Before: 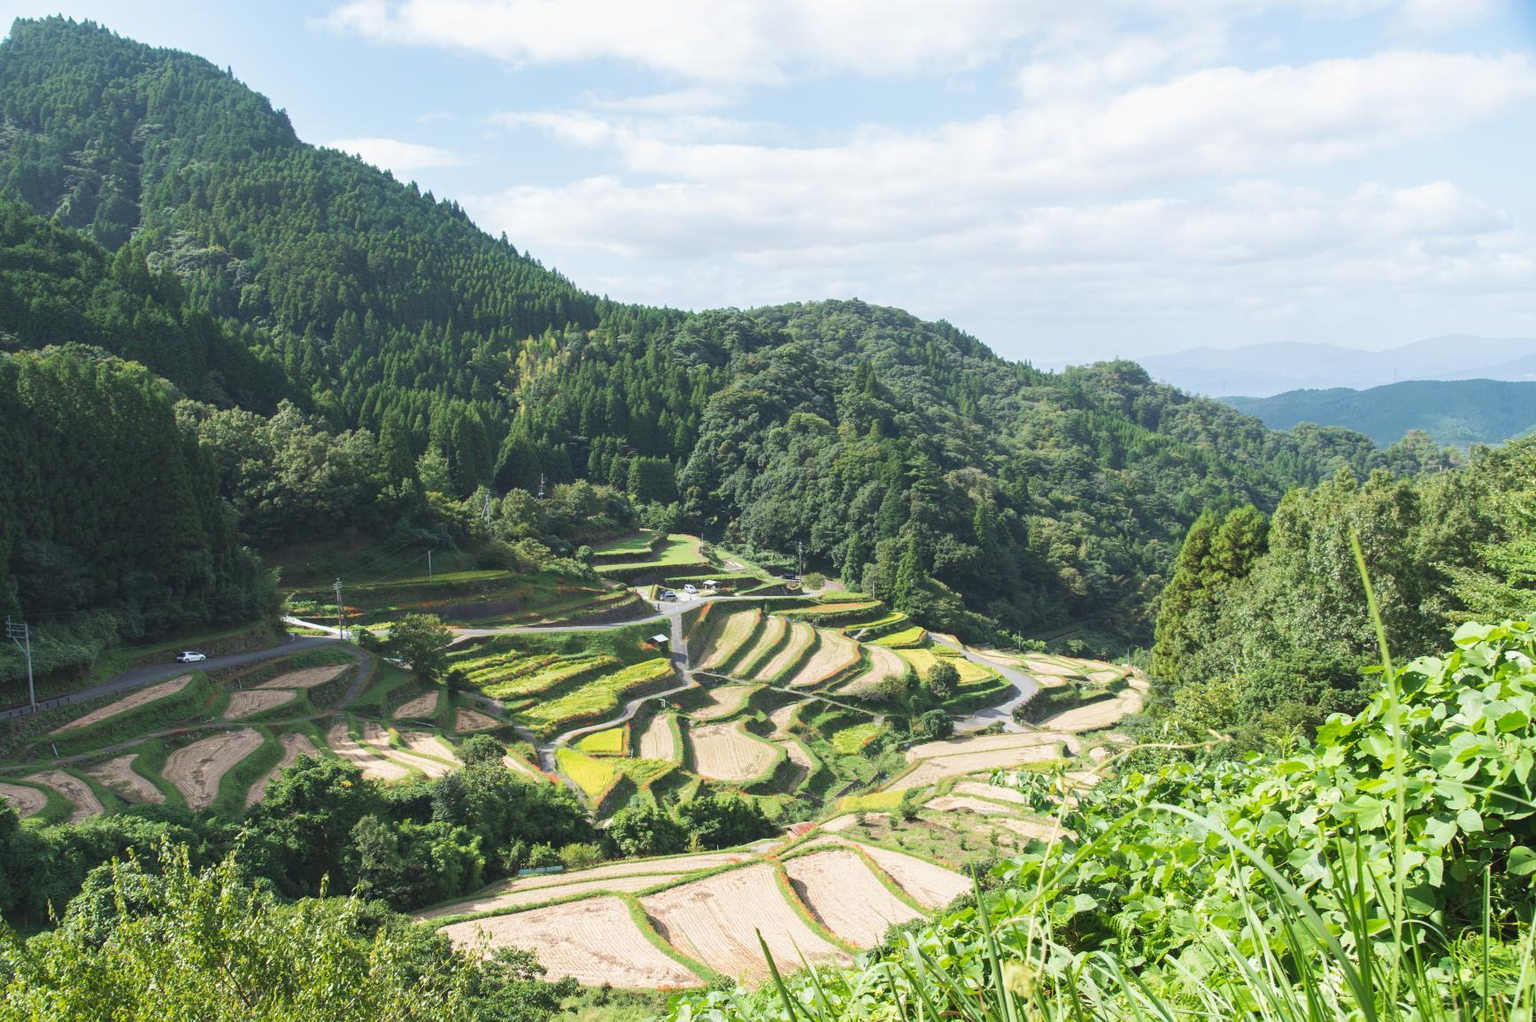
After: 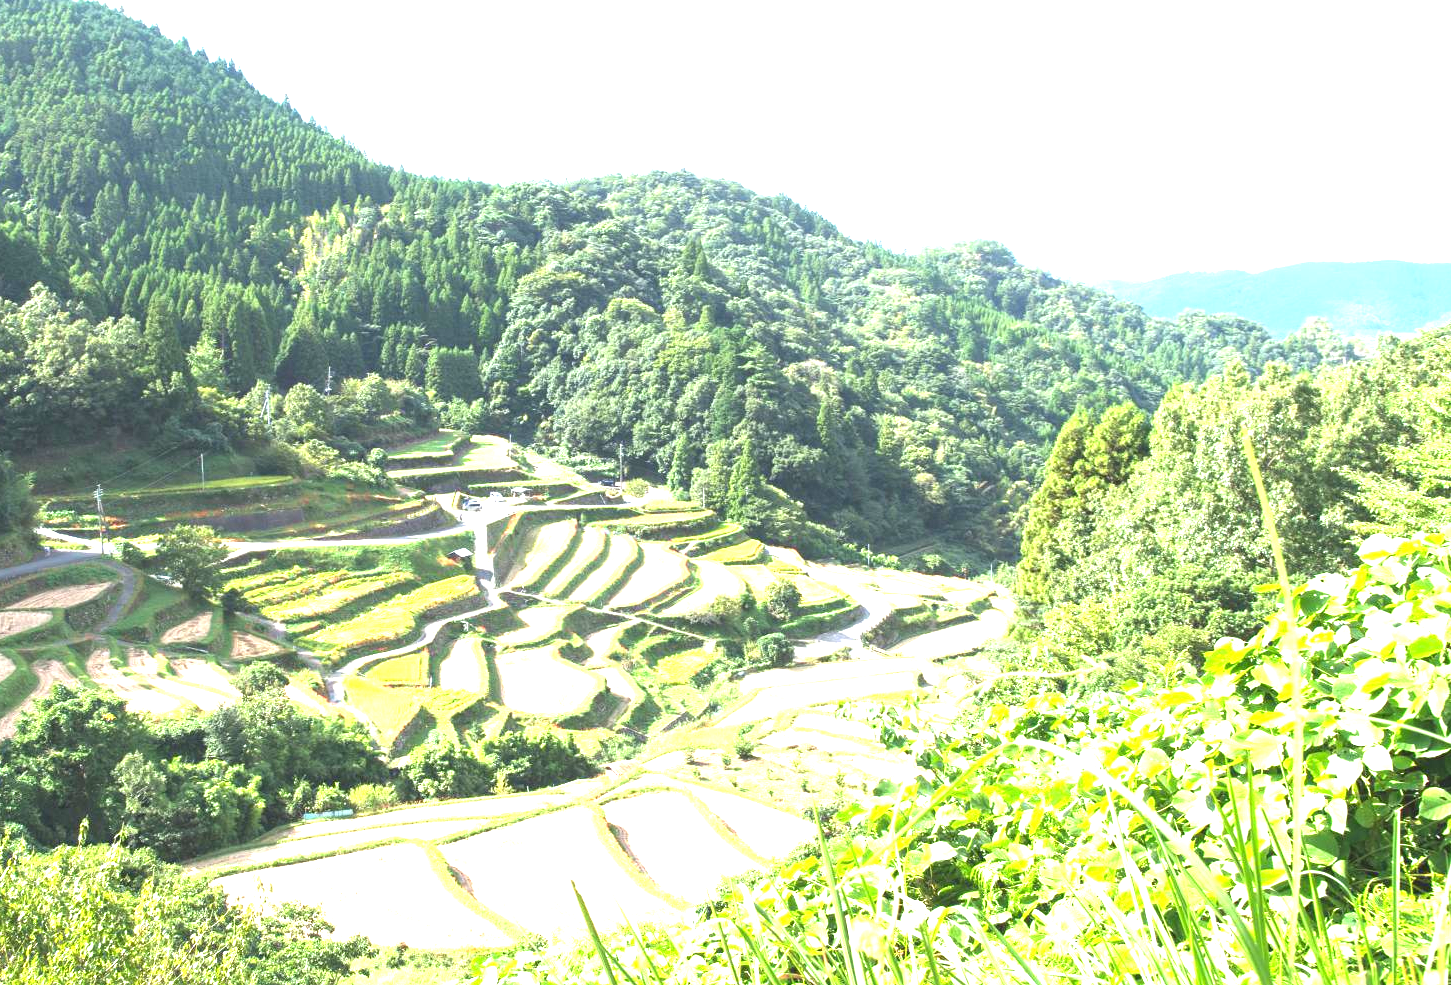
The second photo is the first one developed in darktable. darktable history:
crop: left 16.339%, top 14.567%
exposure: black level correction 0, exposure 1.749 EV, compensate exposure bias true, compensate highlight preservation false
